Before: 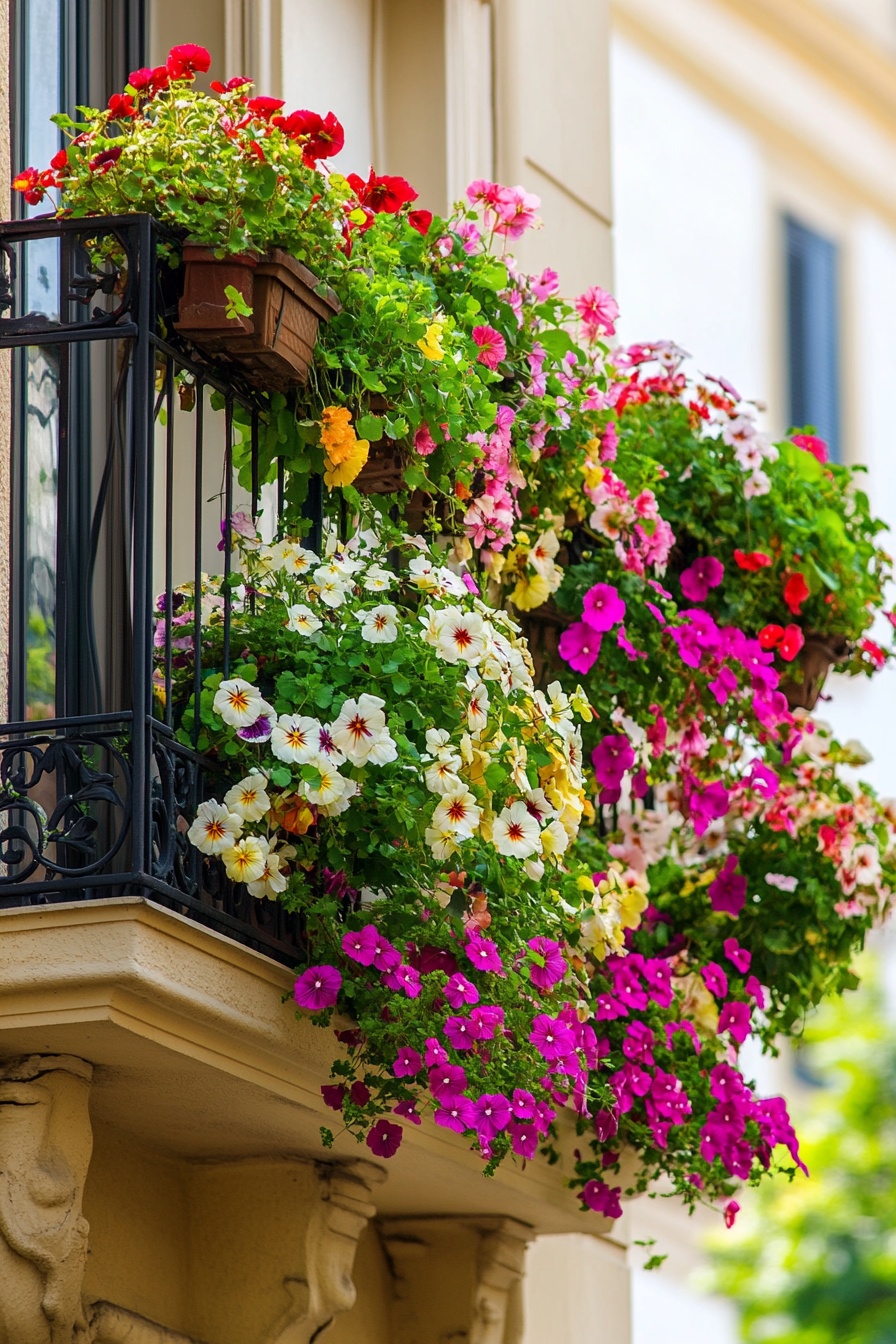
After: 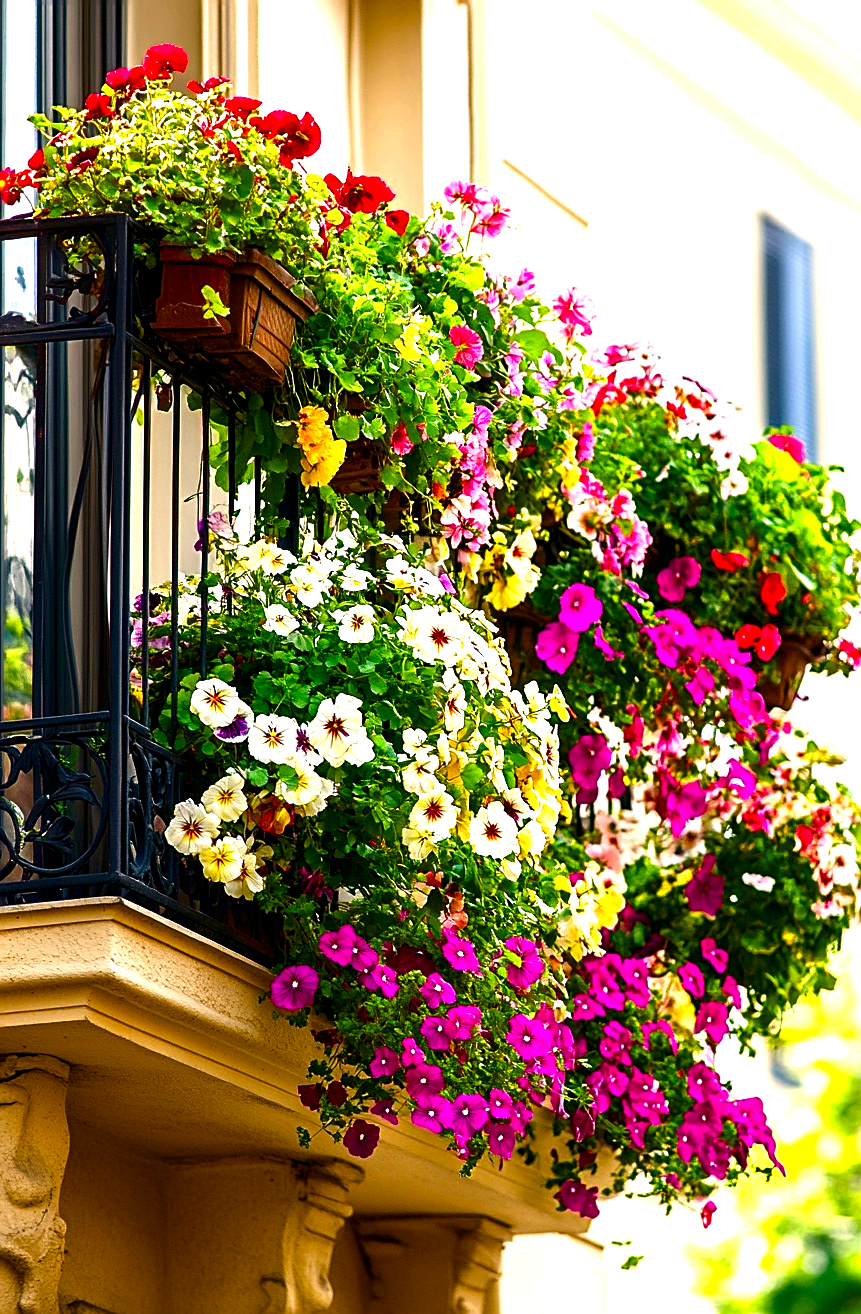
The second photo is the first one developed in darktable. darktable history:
color calibration: illuminant same as pipeline (D50), adaptation XYZ, x 0.346, y 0.358, temperature 5018.19 K
crop and rotate: left 2.651%, right 1.187%, bottom 2.204%
color balance rgb: highlights gain › luminance 7.436%, highlights gain › chroma 1.906%, highlights gain › hue 89.26°, global offset › luminance -0.4%, perceptual saturation grading › global saturation 20.53%, perceptual saturation grading › highlights -19.745%, perceptual saturation grading › shadows 29.271%, contrast 14.631%
exposure: black level correction 0, exposure 0.851 EV, compensate highlight preservation false
color correction: highlights a* 6.81, highlights b* 4.21
contrast brightness saturation: brightness -0.205, saturation 0.081
sharpen: on, module defaults
